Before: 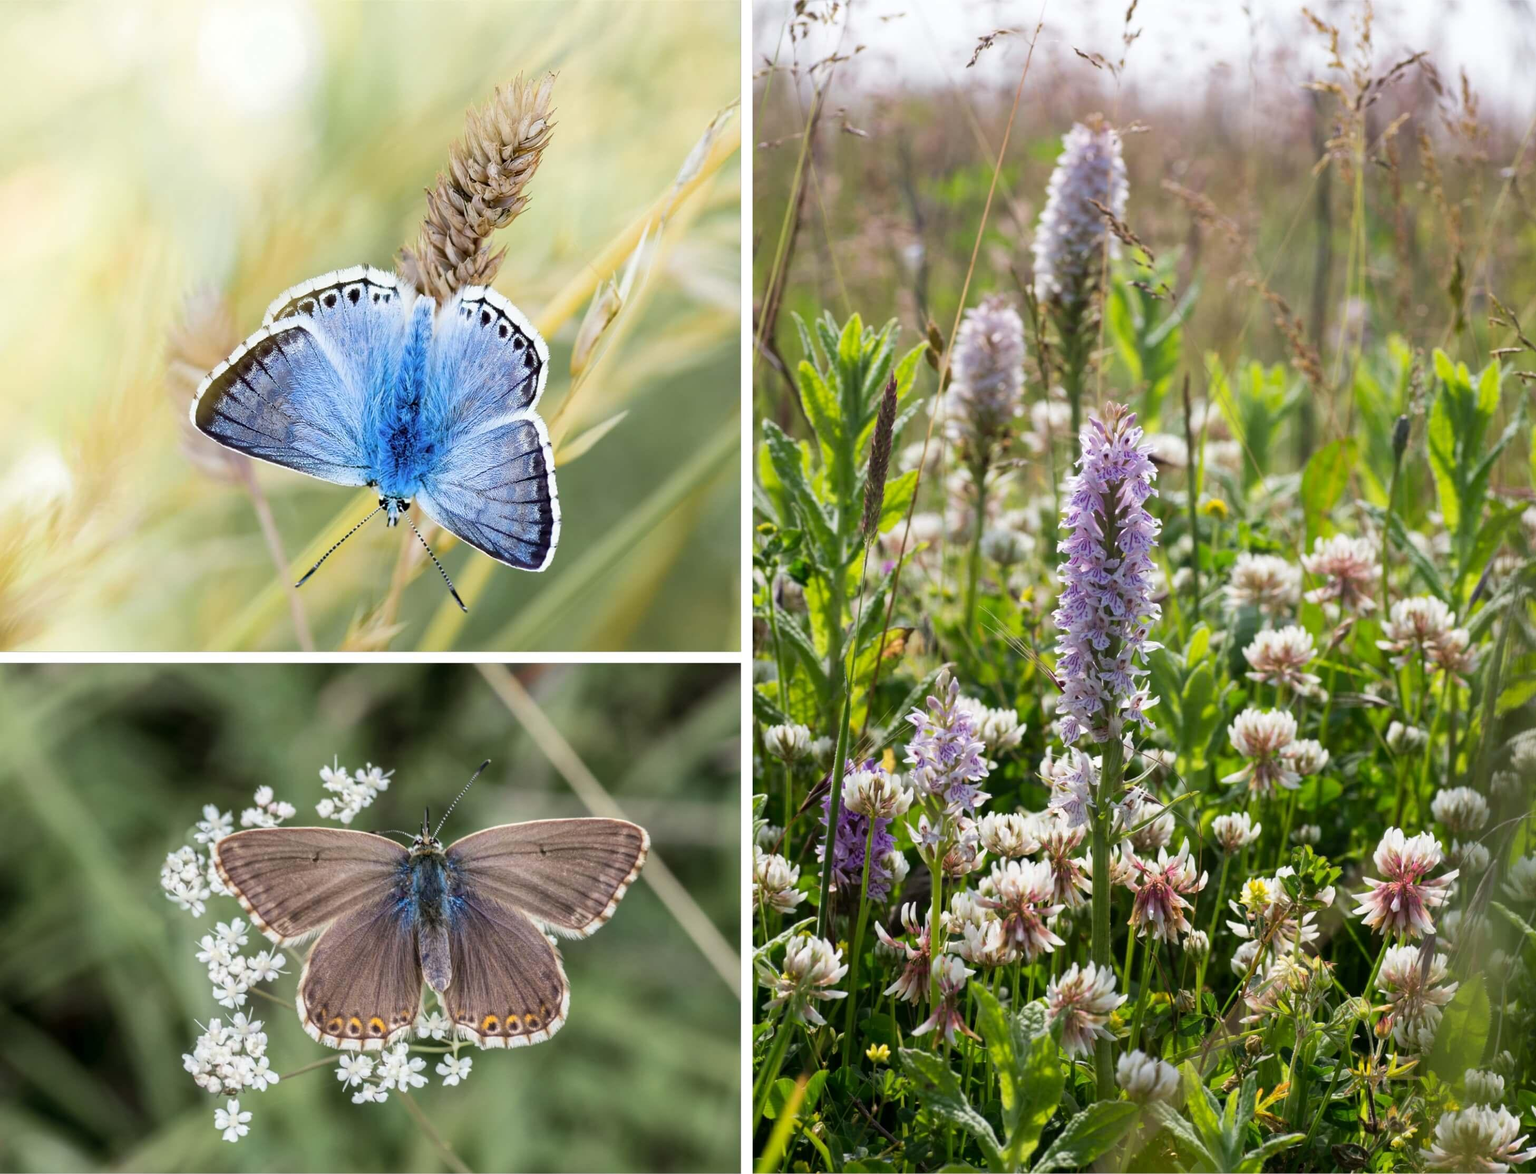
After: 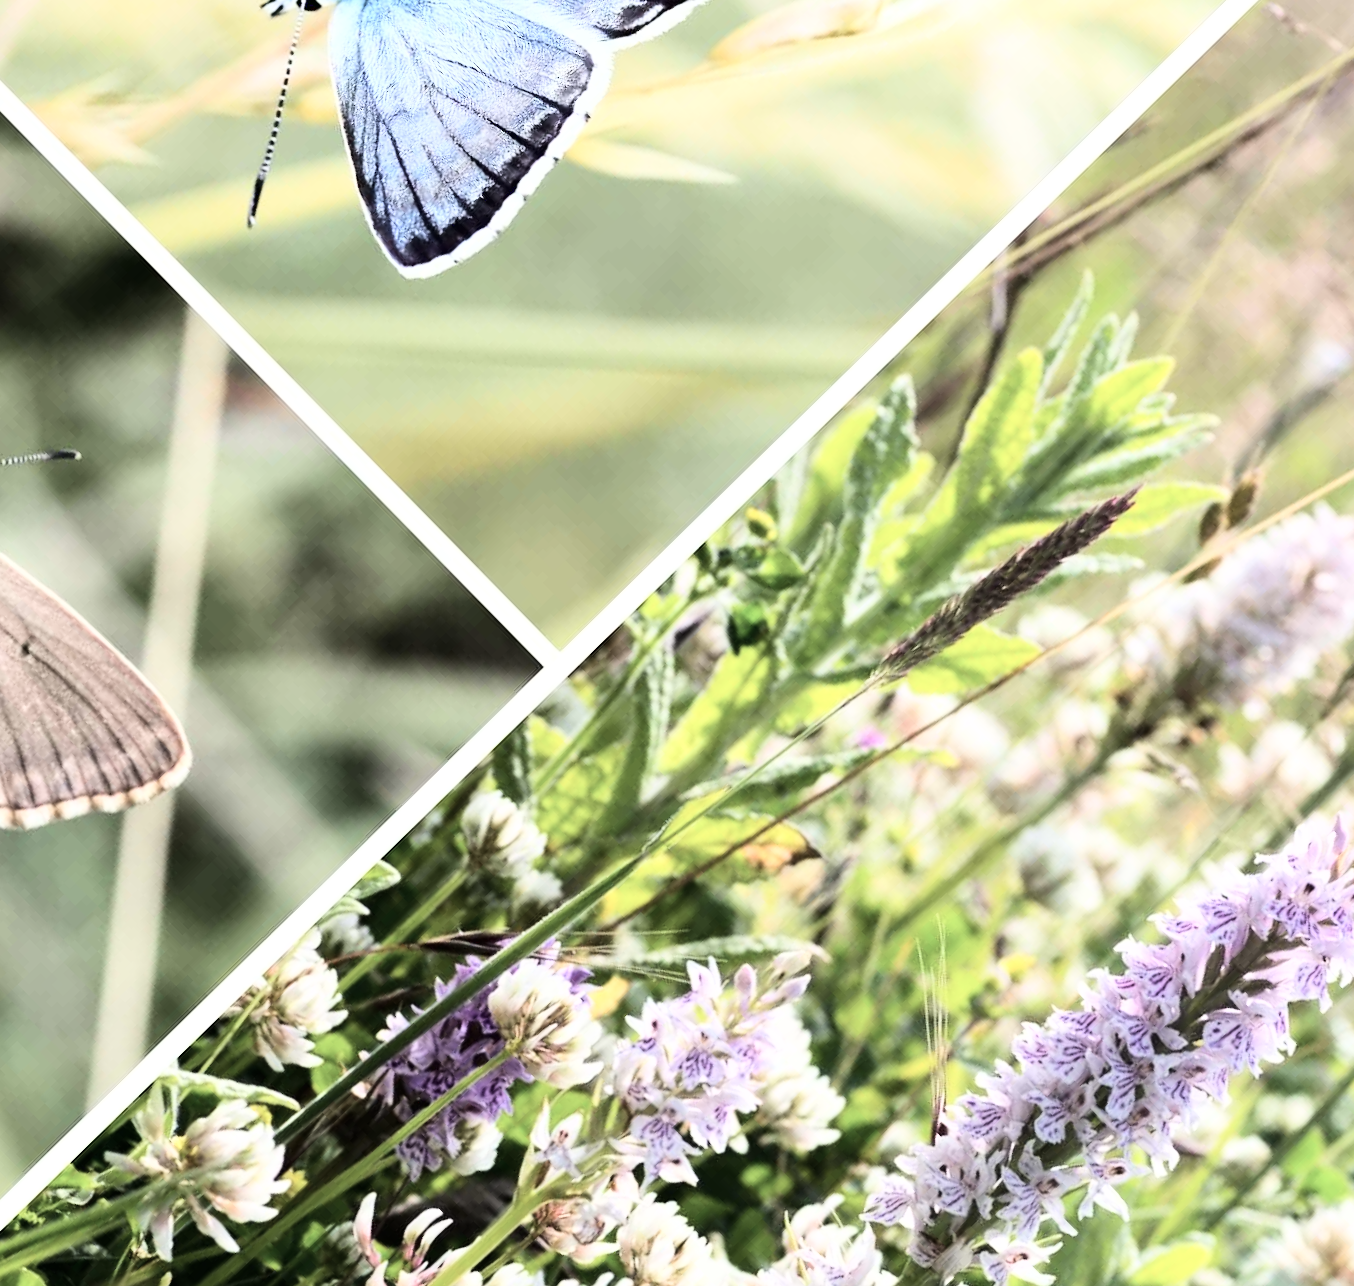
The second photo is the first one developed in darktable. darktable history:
contrast brightness saturation: contrast 0.096, saturation -0.376
crop and rotate: angle -45.62°, top 16.279%, right 0.851%, bottom 11.741%
base curve: curves: ch0 [(0, 0.003) (0.001, 0.002) (0.006, 0.004) (0.02, 0.022) (0.048, 0.086) (0.094, 0.234) (0.162, 0.431) (0.258, 0.629) (0.385, 0.8) (0.548, 0.918) (0.751, 0.988) (1, 1)]
